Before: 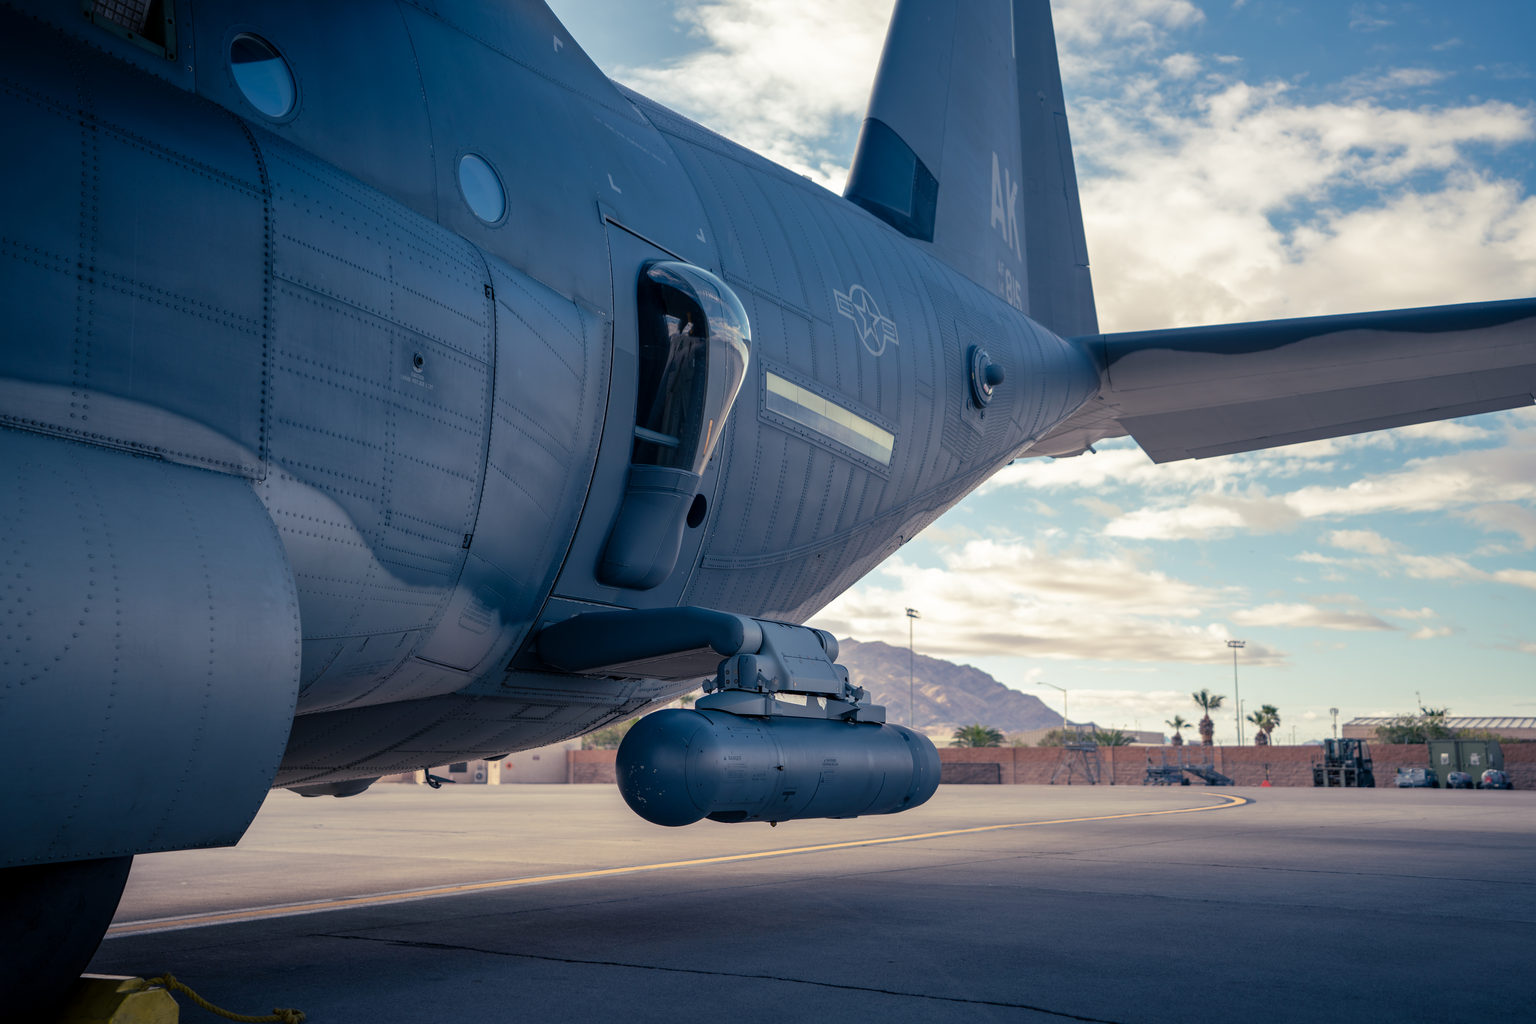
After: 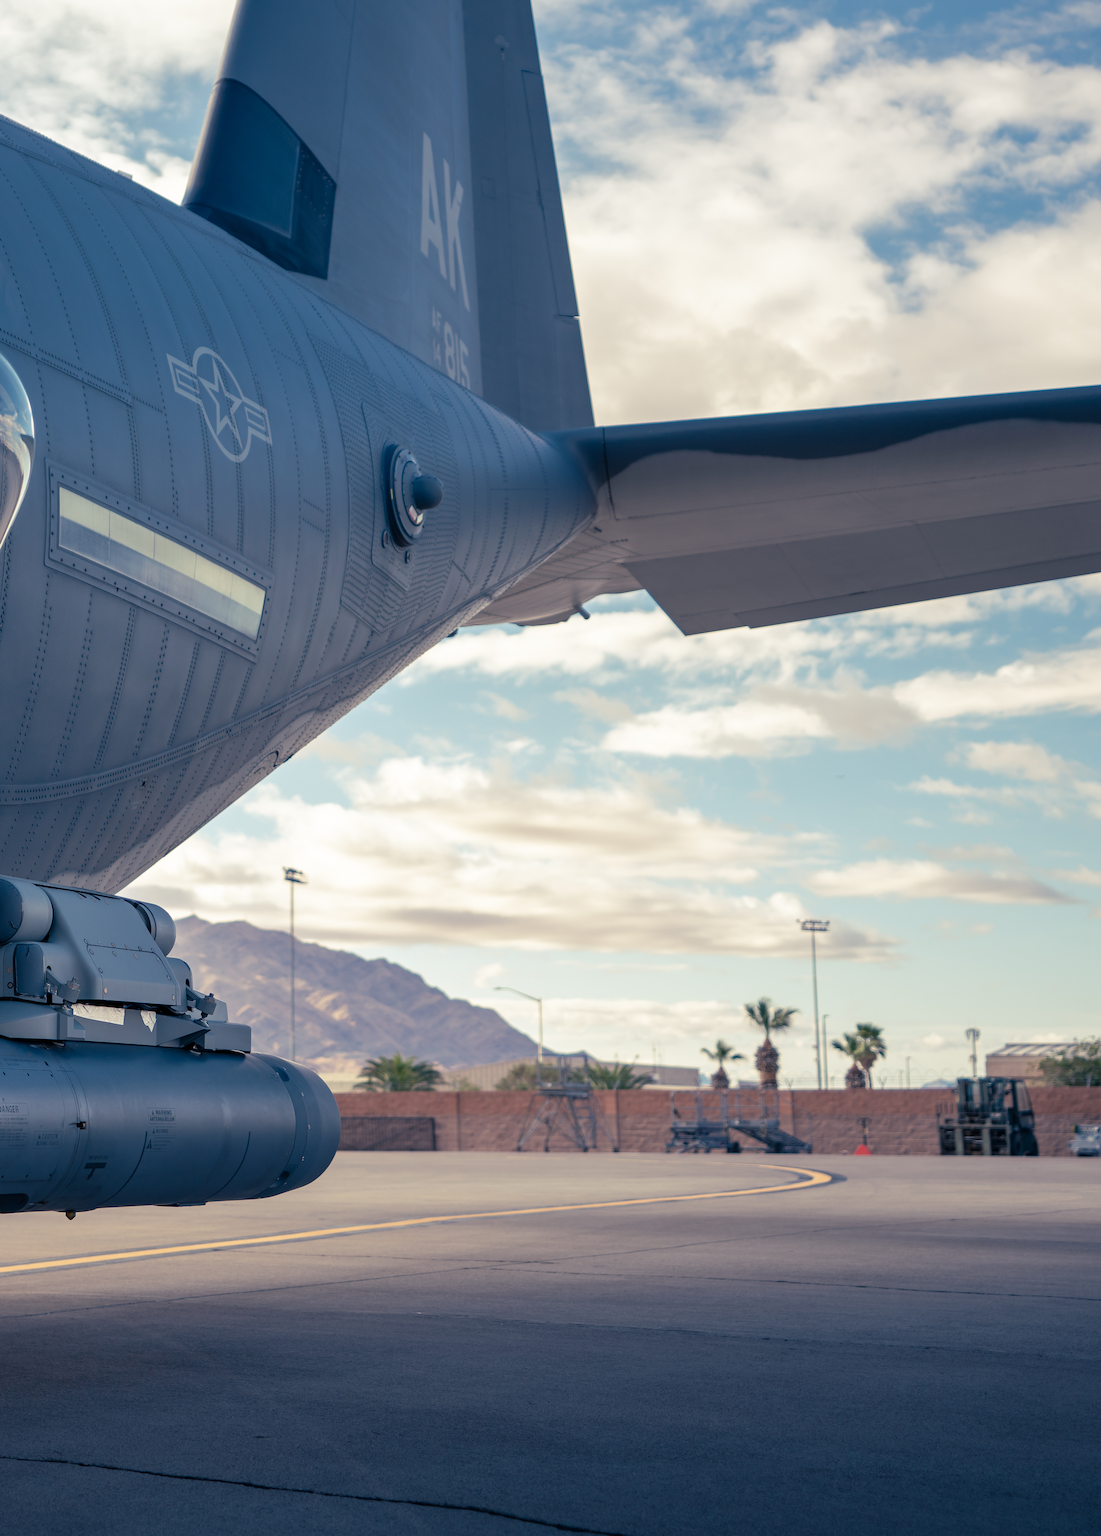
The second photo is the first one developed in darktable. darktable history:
crop: left 47.523%, top 6.754%, right 7.891%
